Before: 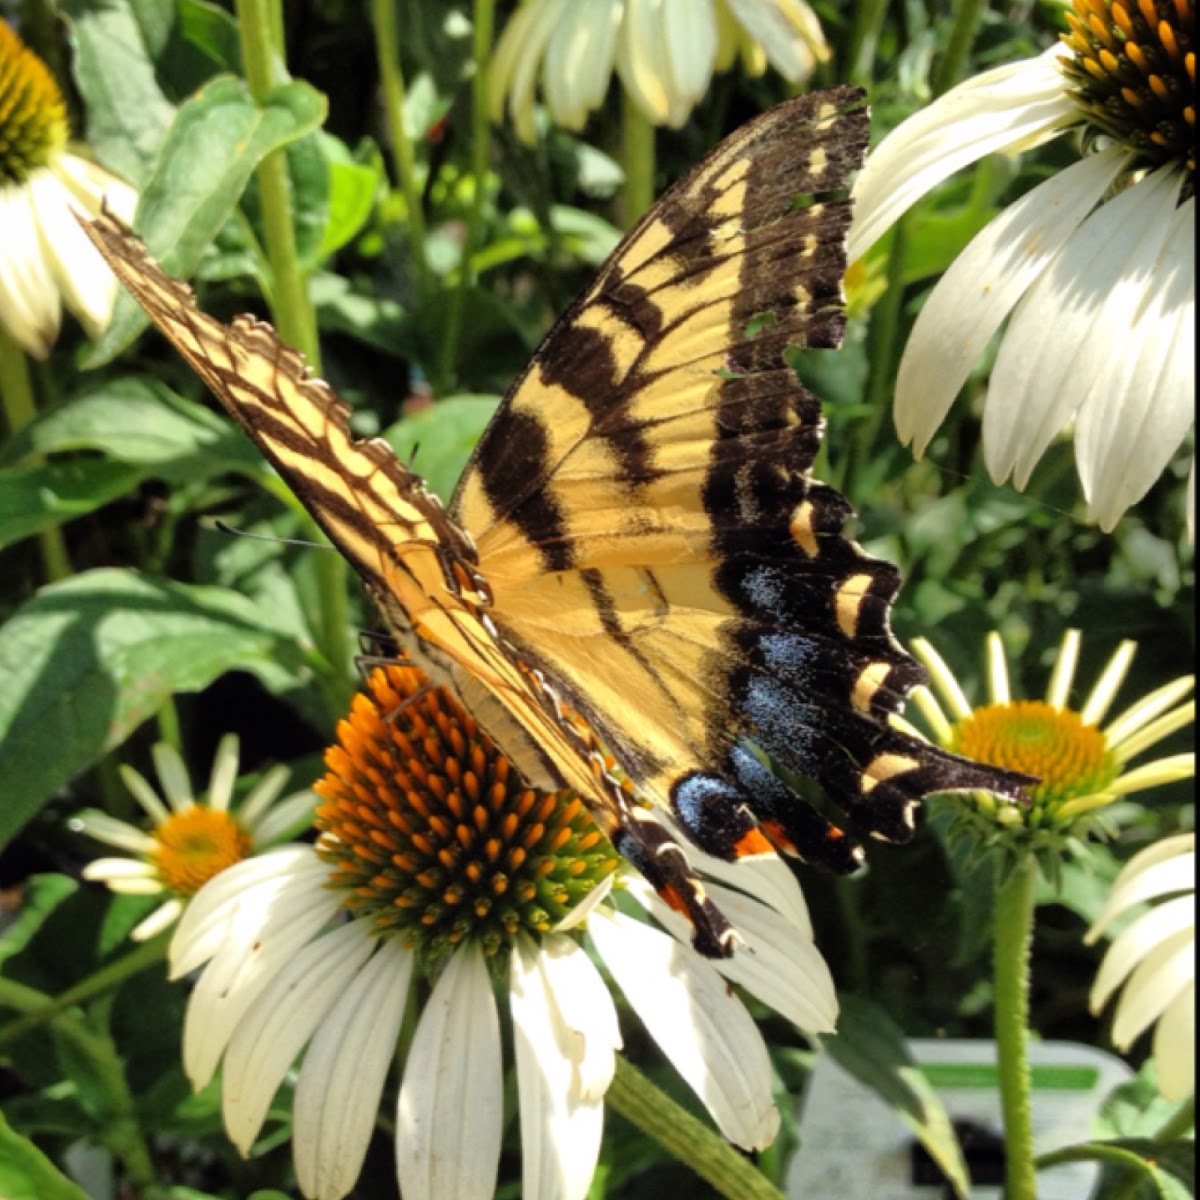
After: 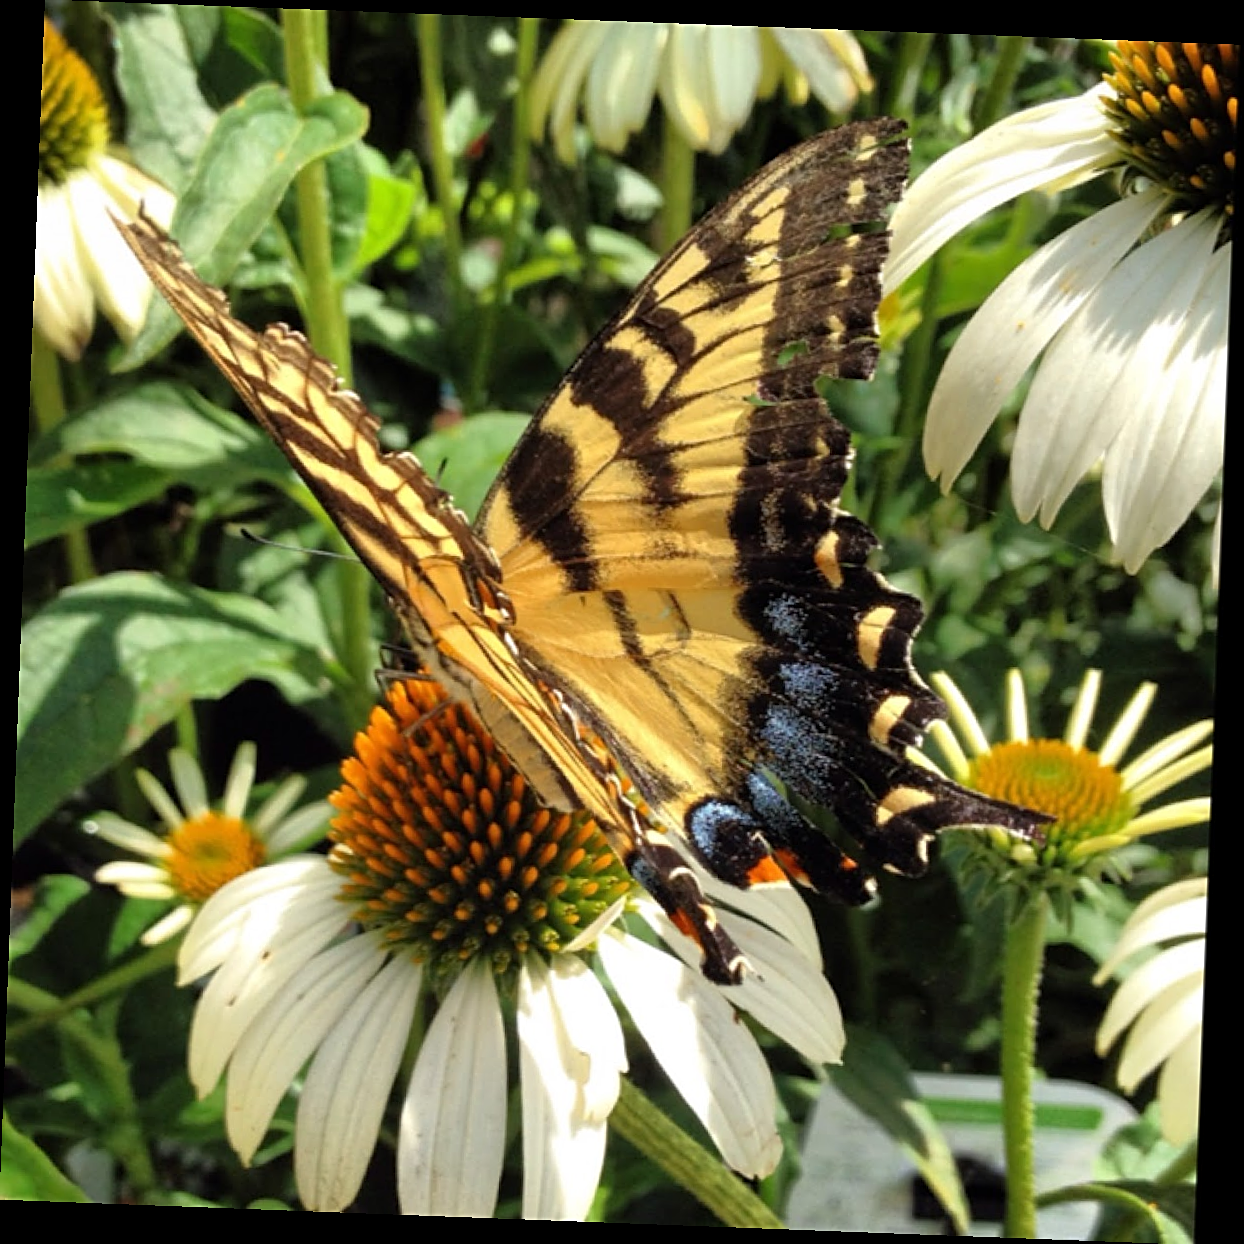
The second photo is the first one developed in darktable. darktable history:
sharpen: on, module defaults
rotate and perspective: rotation 2.17°, automatic cropping off
